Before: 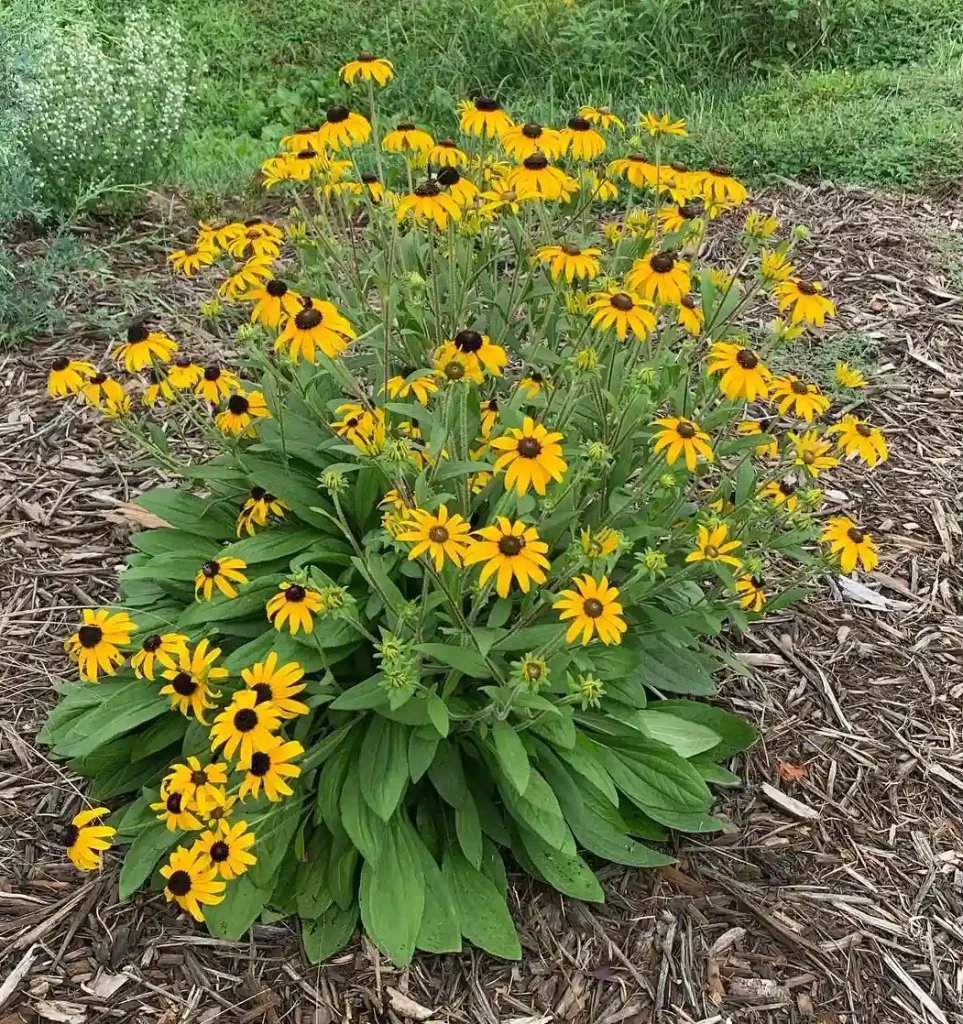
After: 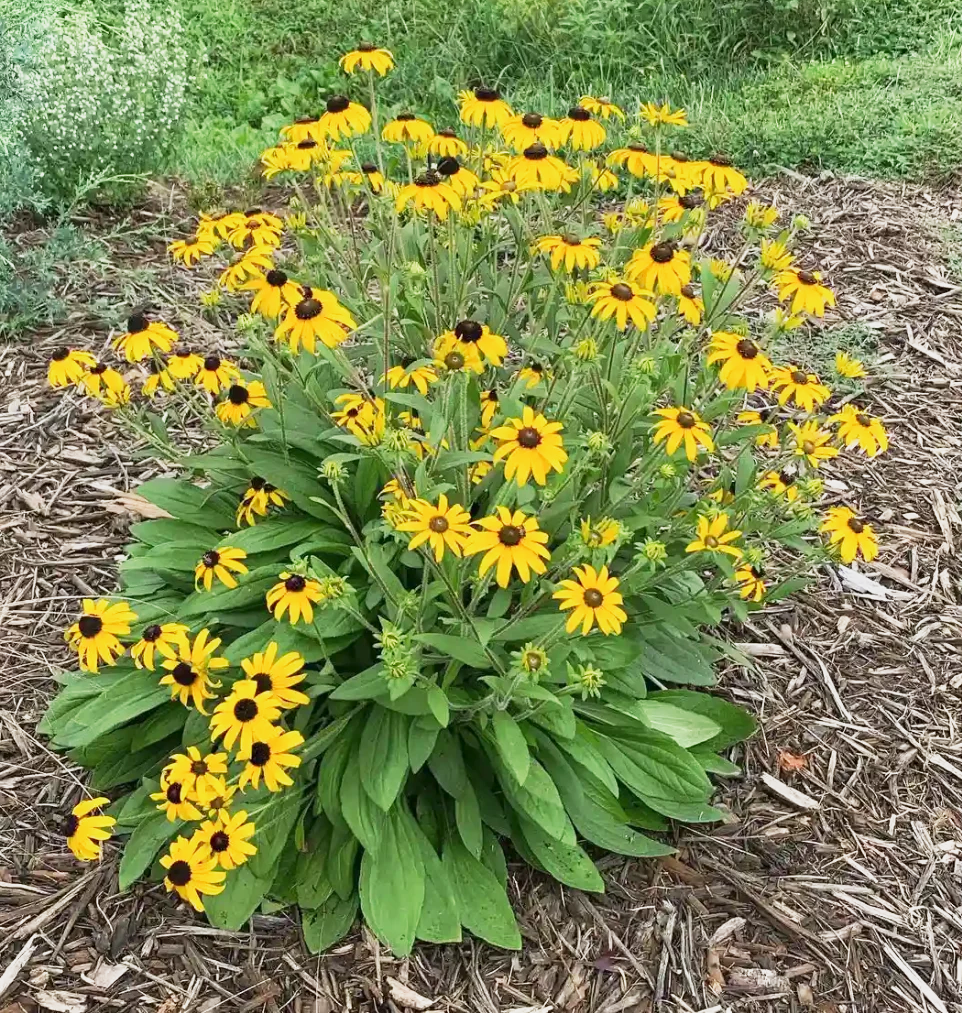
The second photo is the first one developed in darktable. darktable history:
white balance: emerald 1
base curve: curves: ch0 [(0, 0) (0.088, 0.125) (0.176, 0.251) (0.354, 0.501) (0.613, 0.749) (1, 0.877)], preserve colors none
crop: top 1.049%, right 0.001%
